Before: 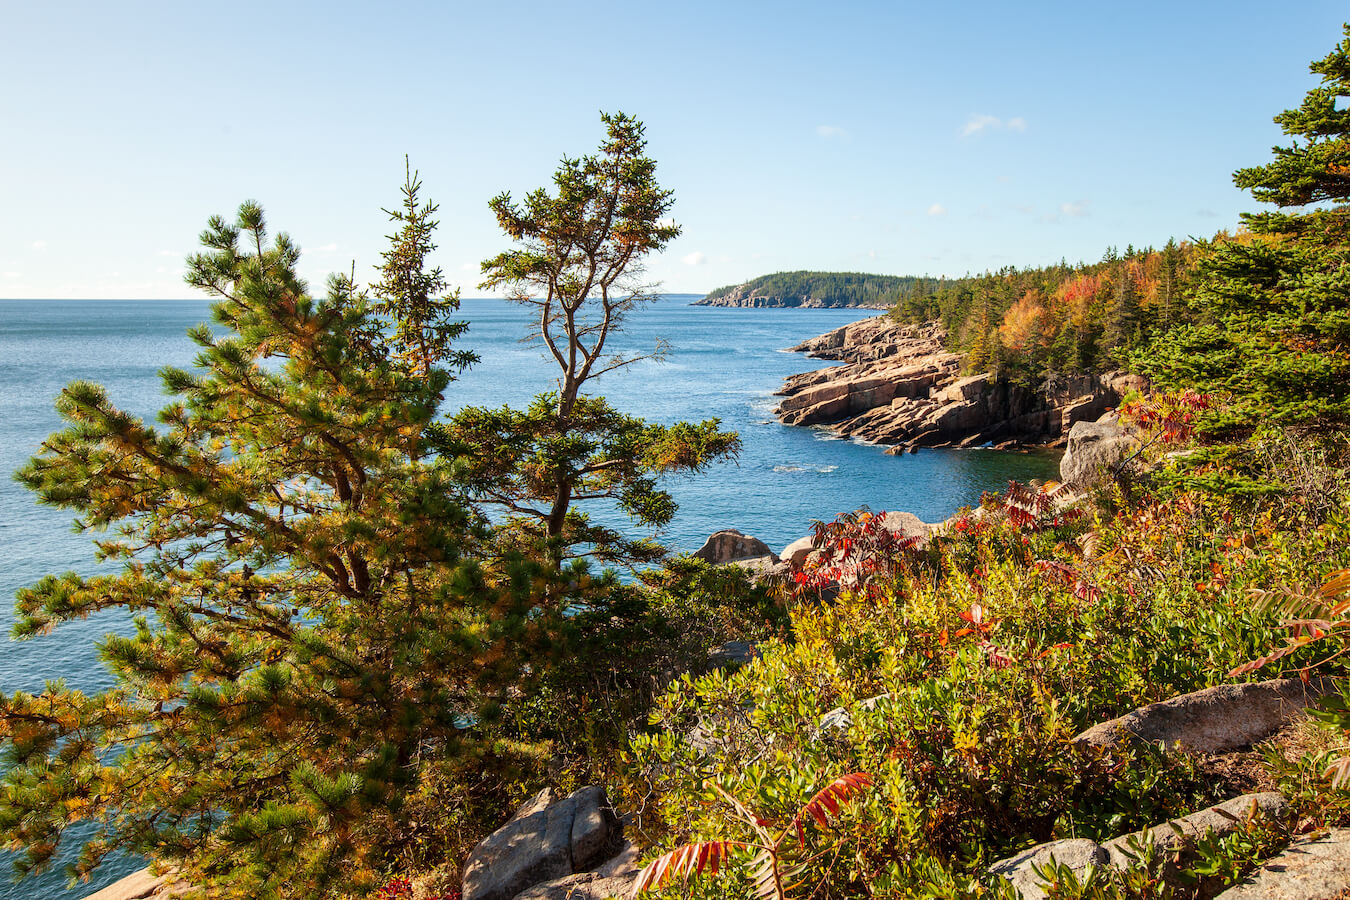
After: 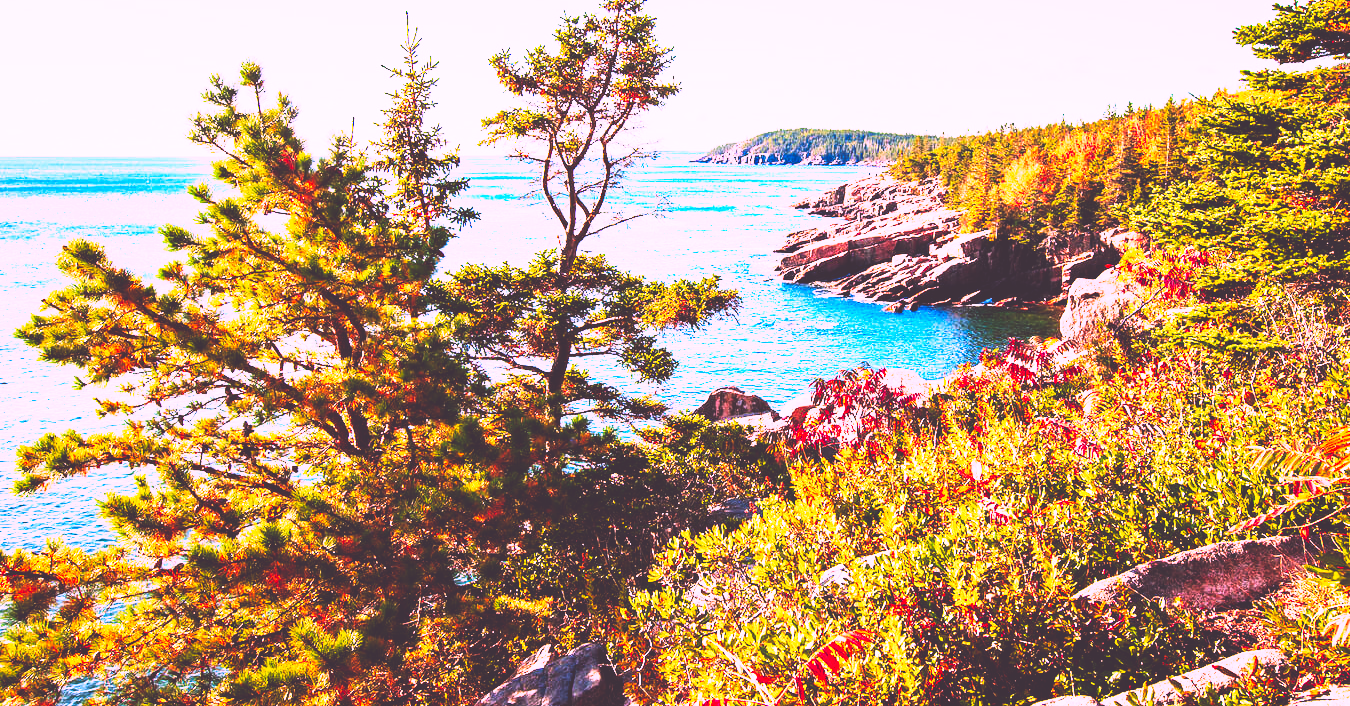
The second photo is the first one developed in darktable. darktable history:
crop and rotate: top 15.981%, bottom 5.549%
tone equalizer: -8 EV -0.428 EV, -7 EV -0.399 EV, -6 EV -0.361 EV, -5 EV -0.207 EV, -3 EV 0.255 EV, -2 EV 0.33 EV, -1 EV 0.387 EV, +0 EV 0.414 EV, edges refinement/feathering 500, mask exposure compensation -1.57 EV, preserve details no
contrast brightness saturation: saturation -0.174
haze removal: strength 0.489, distance 0.437, compatibility mode true, adaptive false
base curve: curves: ch0 [(0, 0.036) (0.007, 0.037) (0.604, 0.887) (1, 1)], preserve colors none
color correction: highlights a* 19.15, highlights b* -11.4, saturation 1.66
exposure: black level correction 0.001, exposure 0.961 EV, compensate highlight preservation false
